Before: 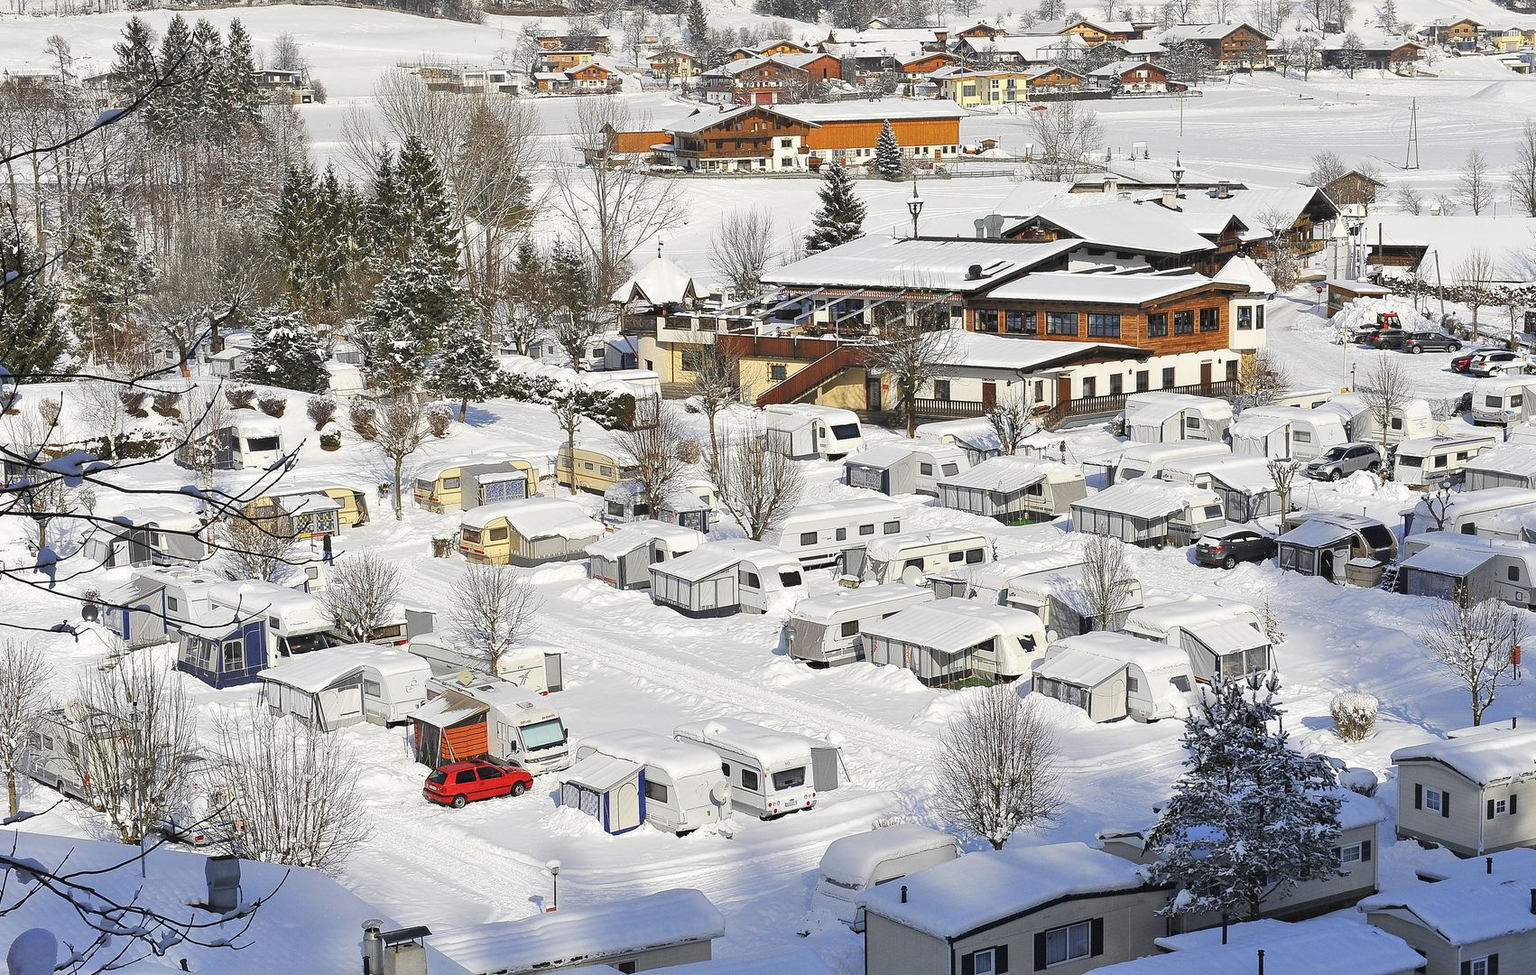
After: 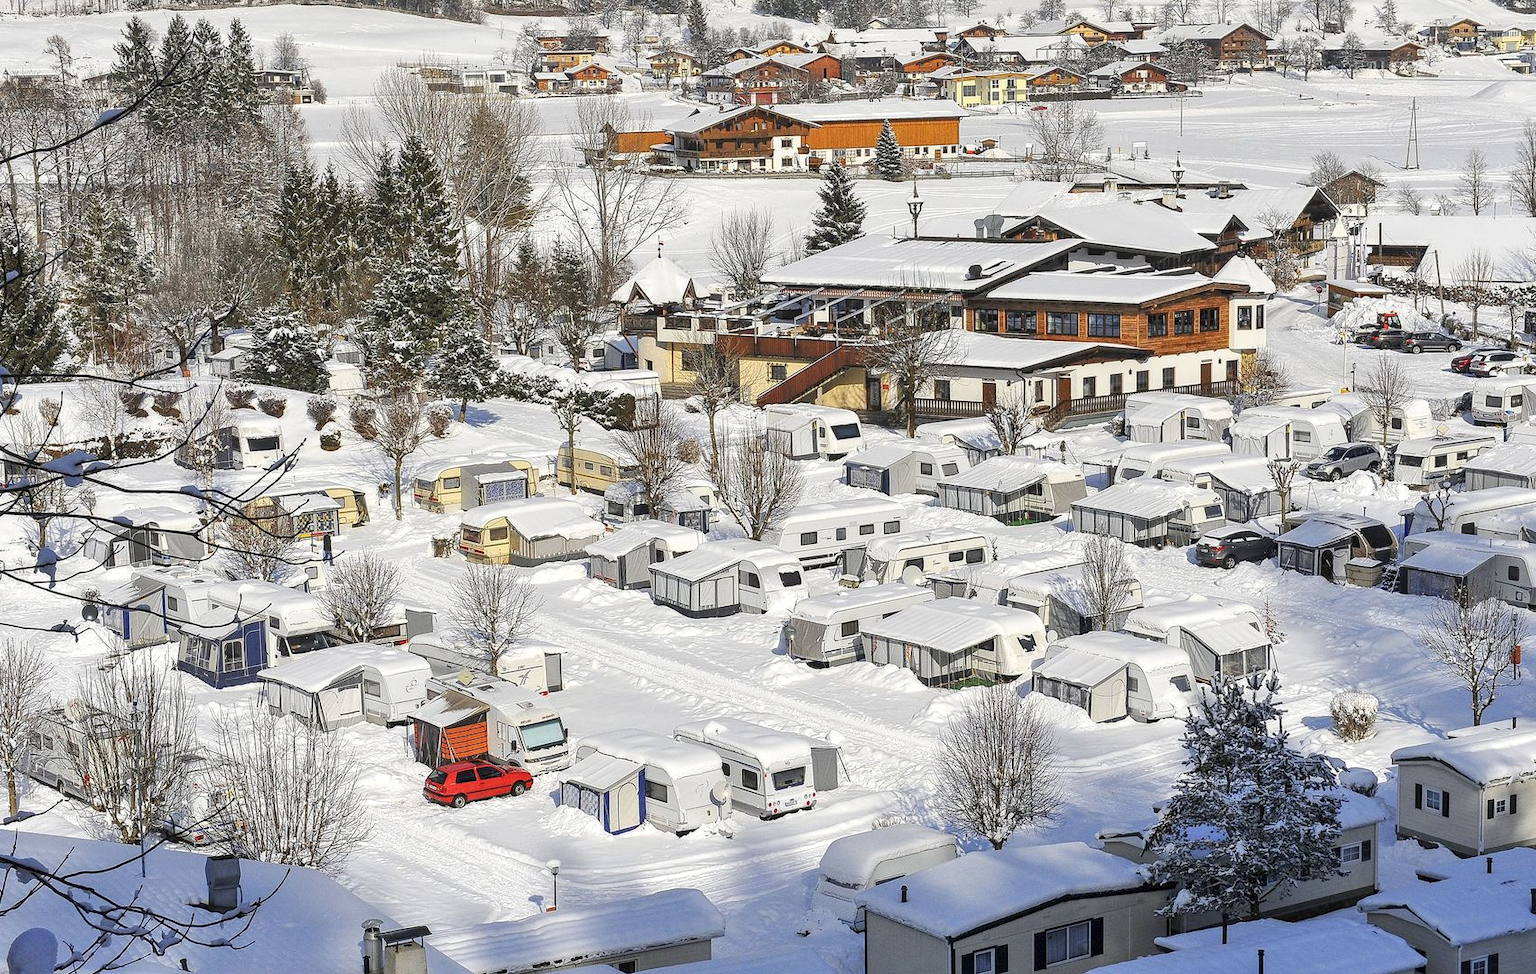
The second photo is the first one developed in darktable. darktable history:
grain: coarseness 0.09 ISO, strength 10%
local contrast: on, module defaults
